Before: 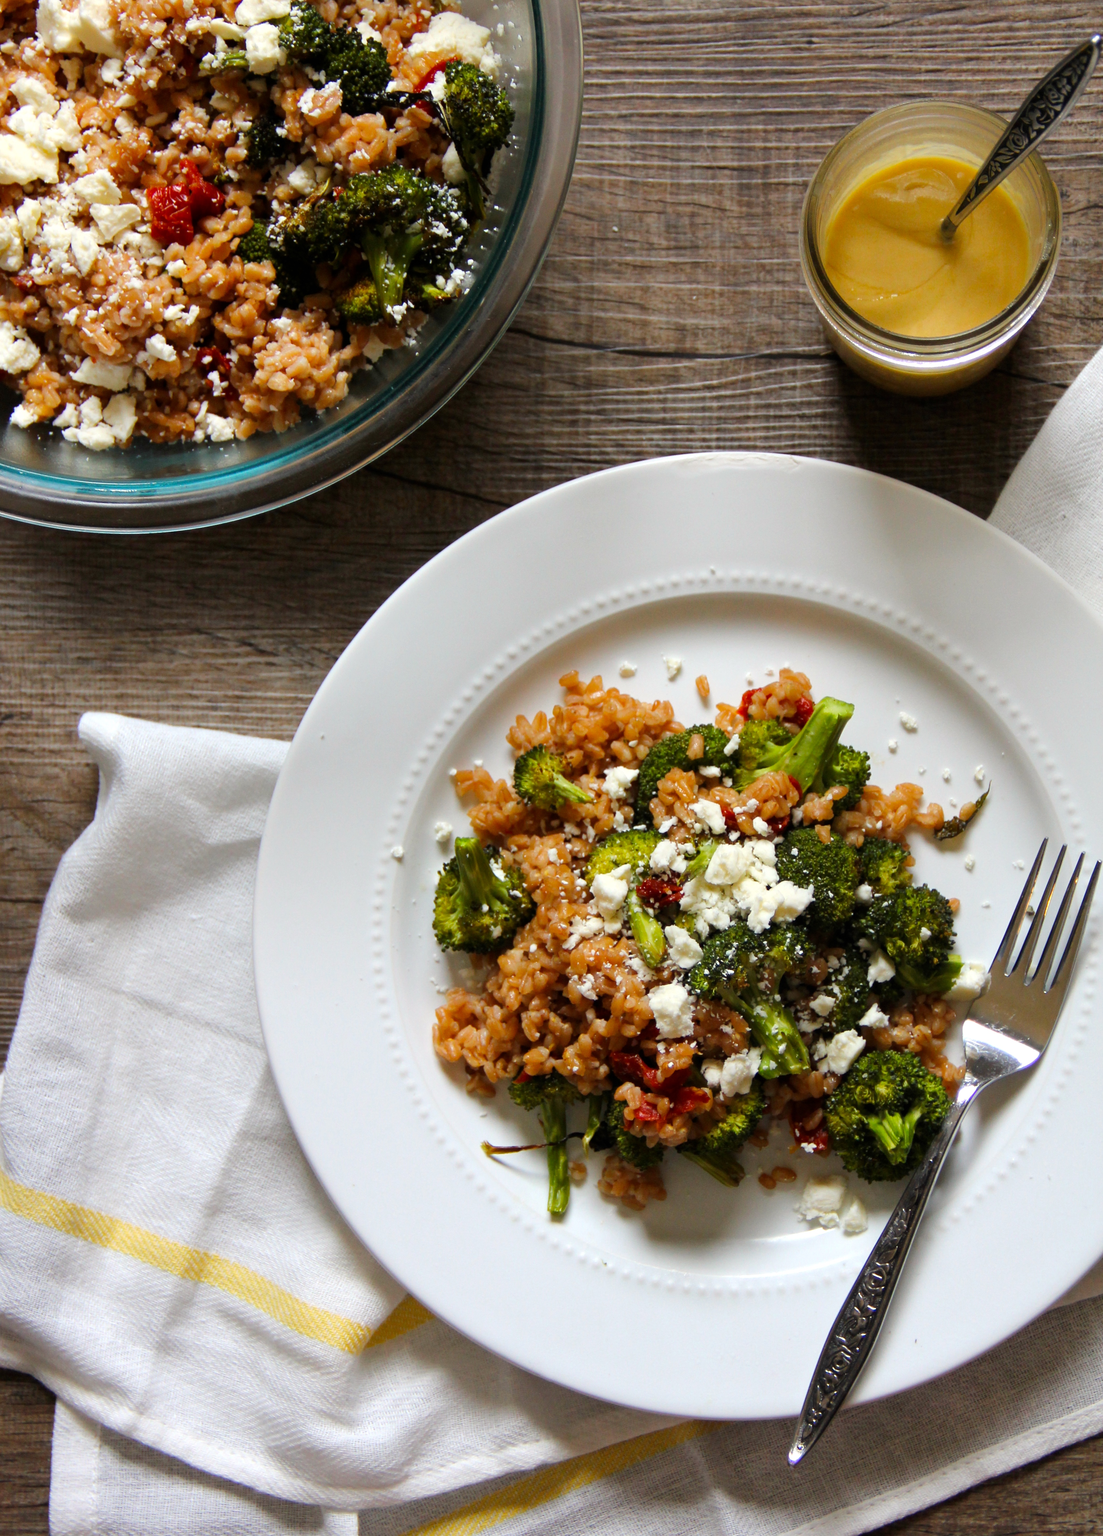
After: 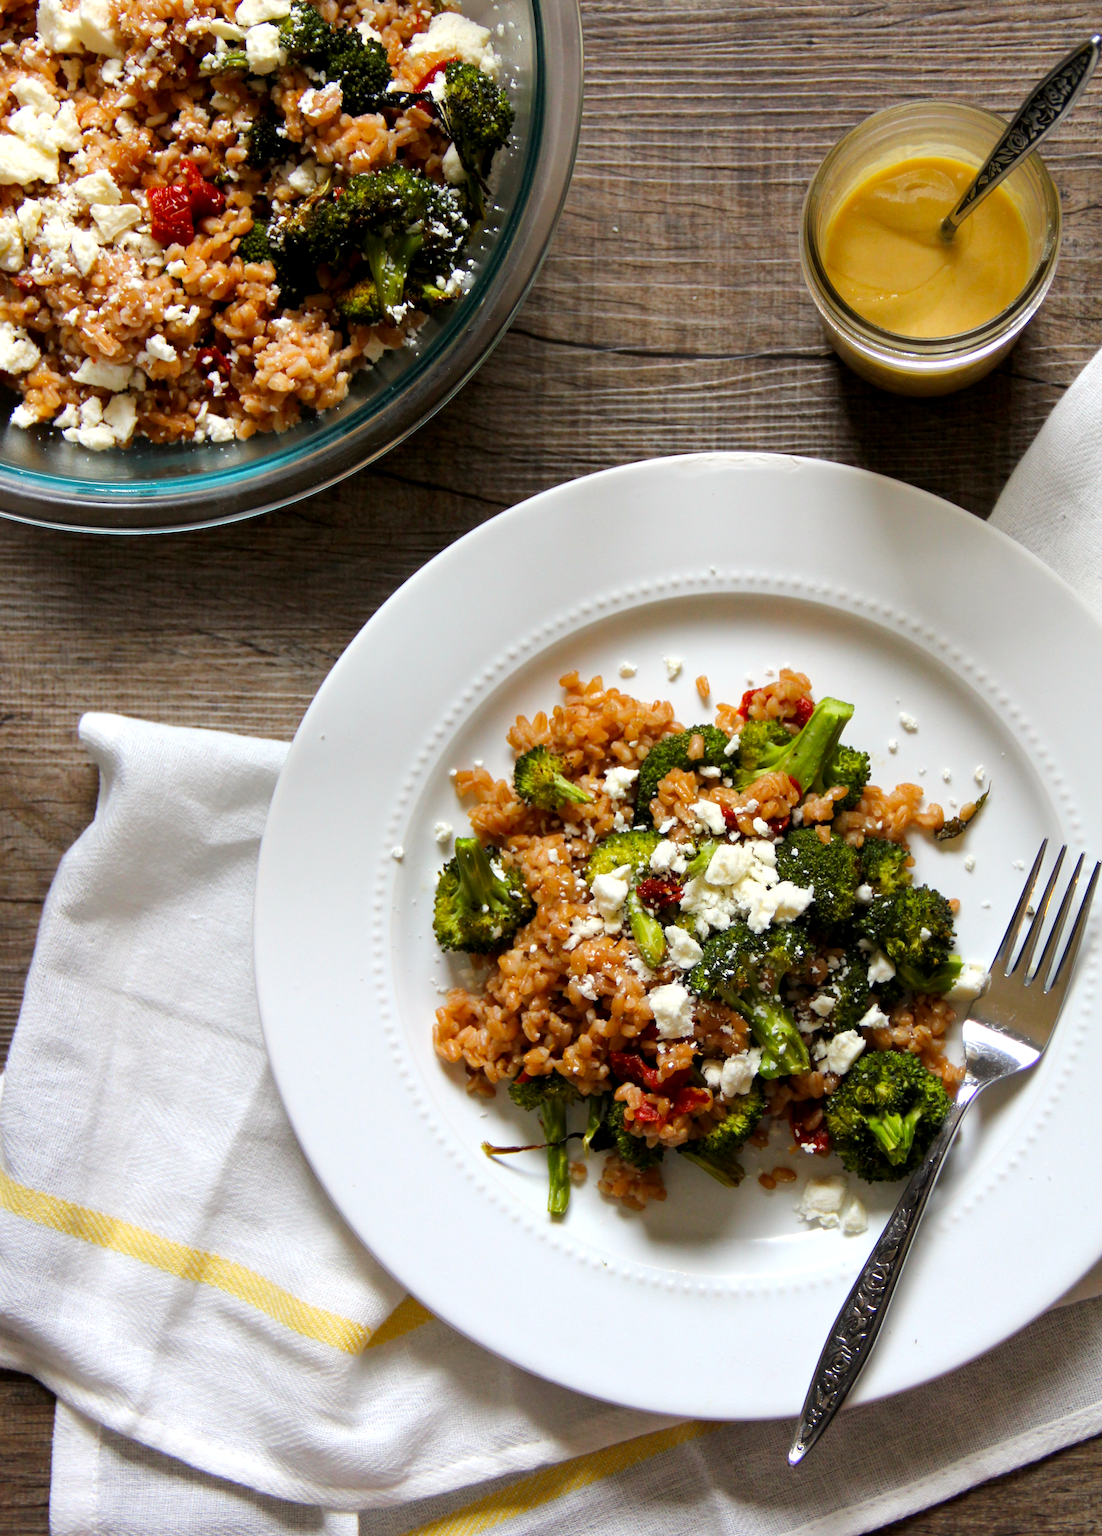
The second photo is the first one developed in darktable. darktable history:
exposure: black level correction 0.002, exposure 0.145 EV, compensate highlight preservation false
